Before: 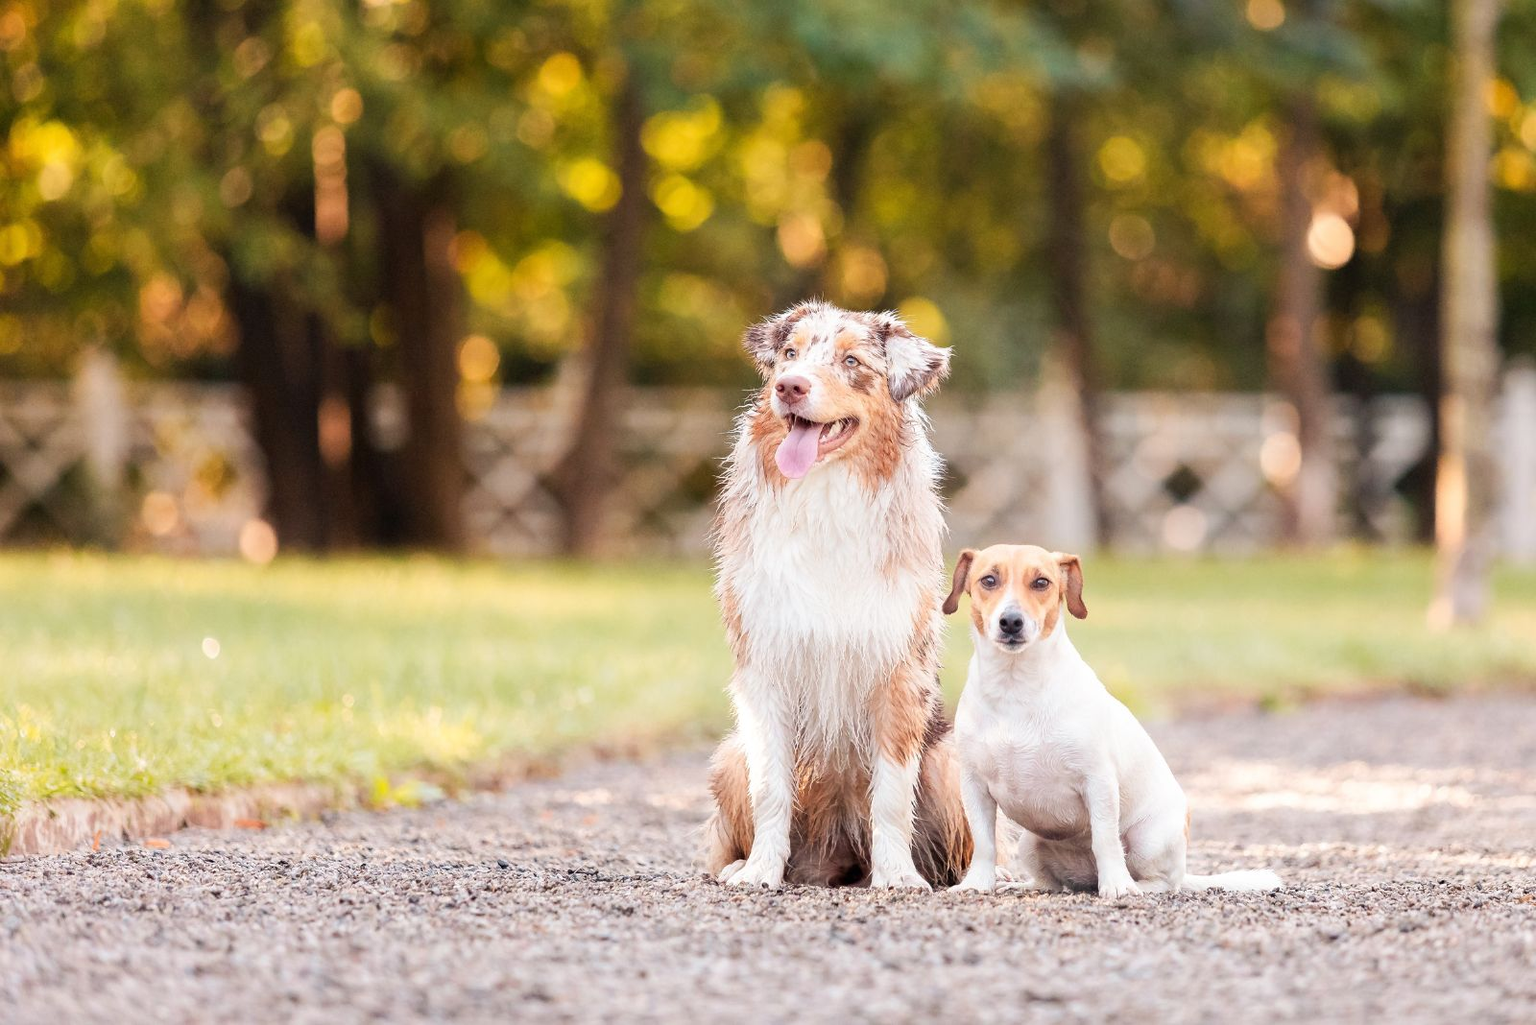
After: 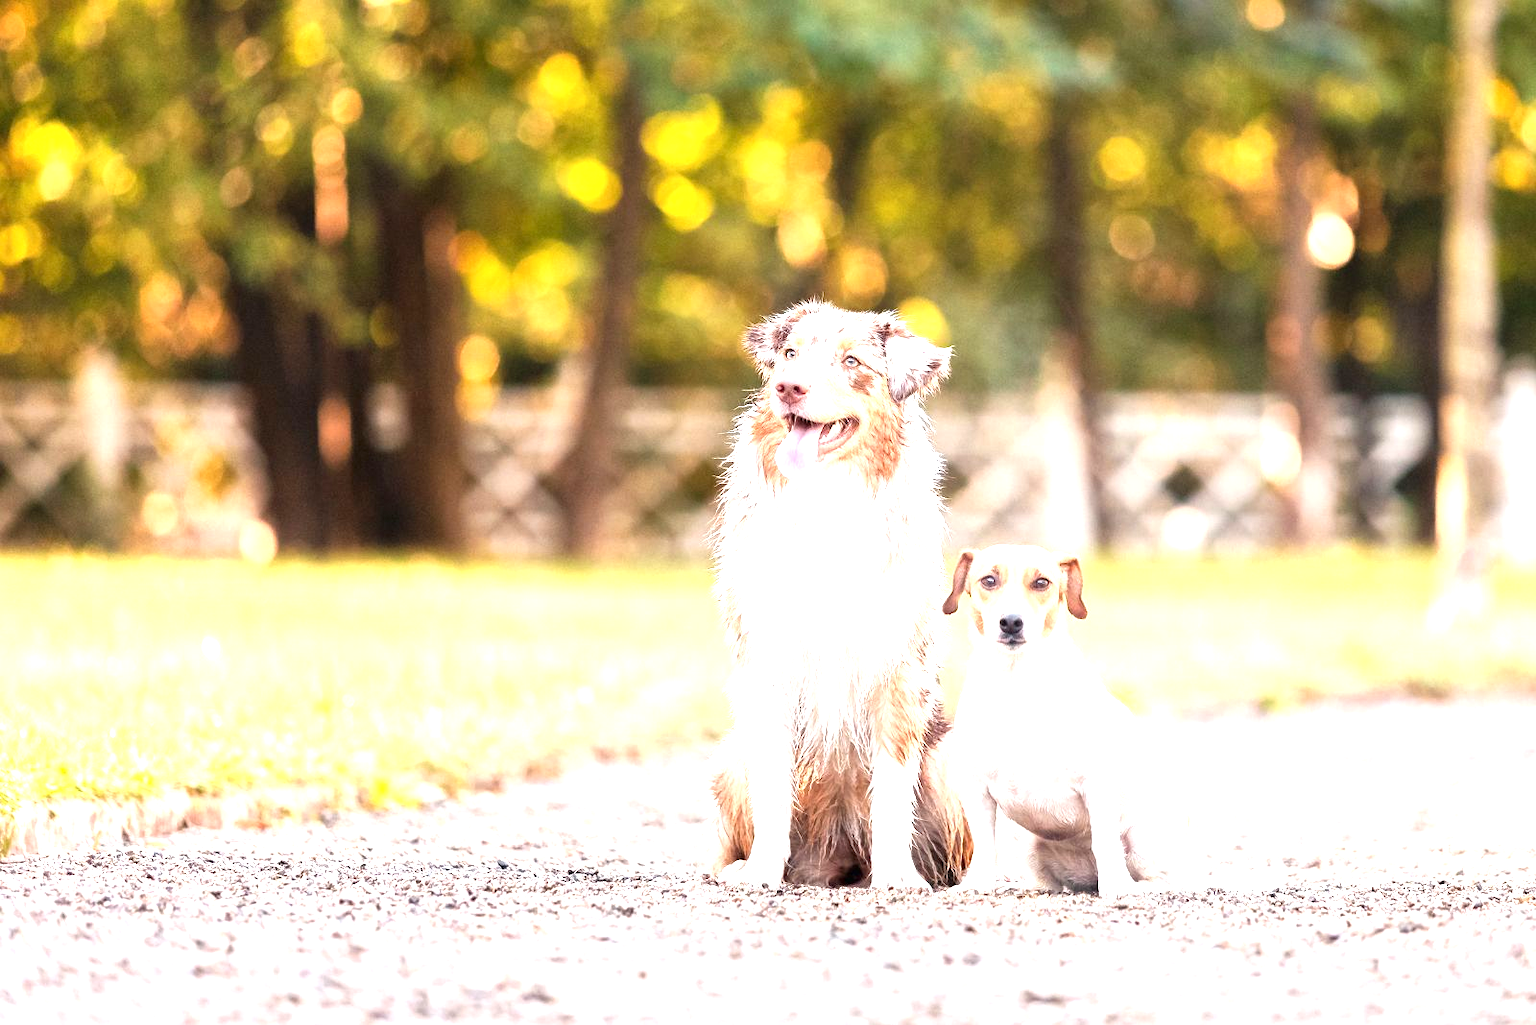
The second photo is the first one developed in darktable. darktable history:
local contrast: mode bilateral grid, contrast 21, coarseness 50, detail 119%, midtone range 0.2
exposure: black level correction 0, exposure 1.101 EV, compensate highlight preservation false
